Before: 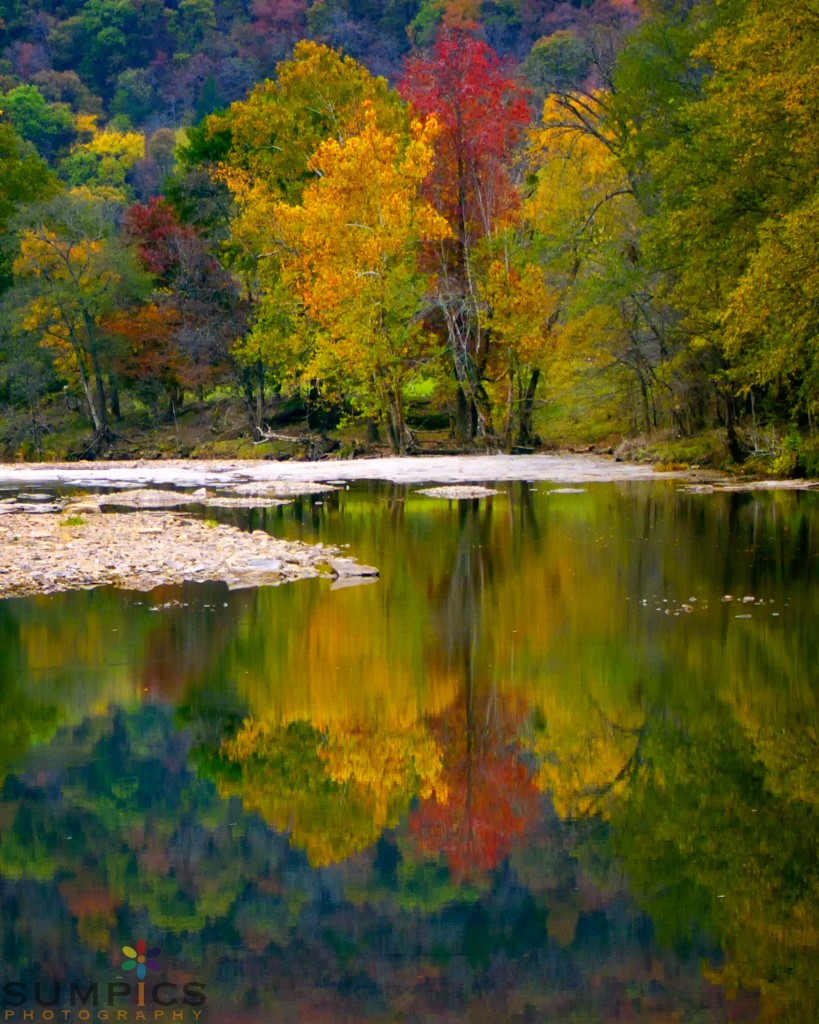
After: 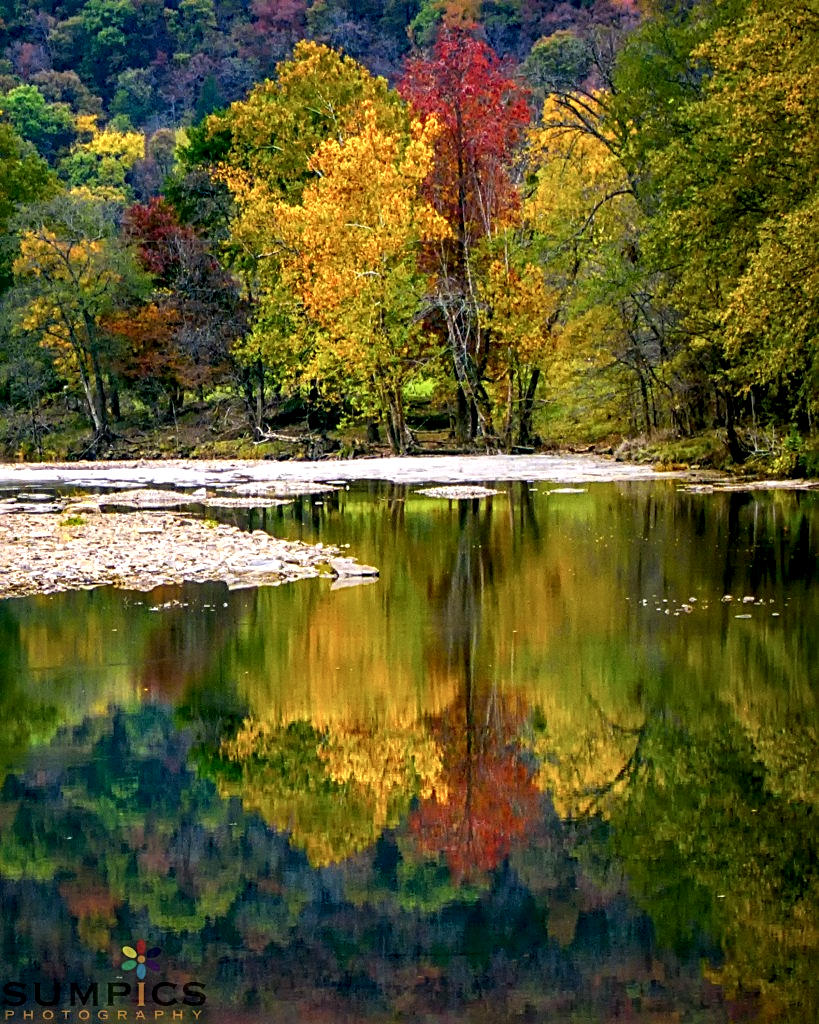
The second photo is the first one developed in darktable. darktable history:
sharpen: radius 2.543, amount 0.636
local contrast: highlights 60%, shadows 60%, detail 160%
